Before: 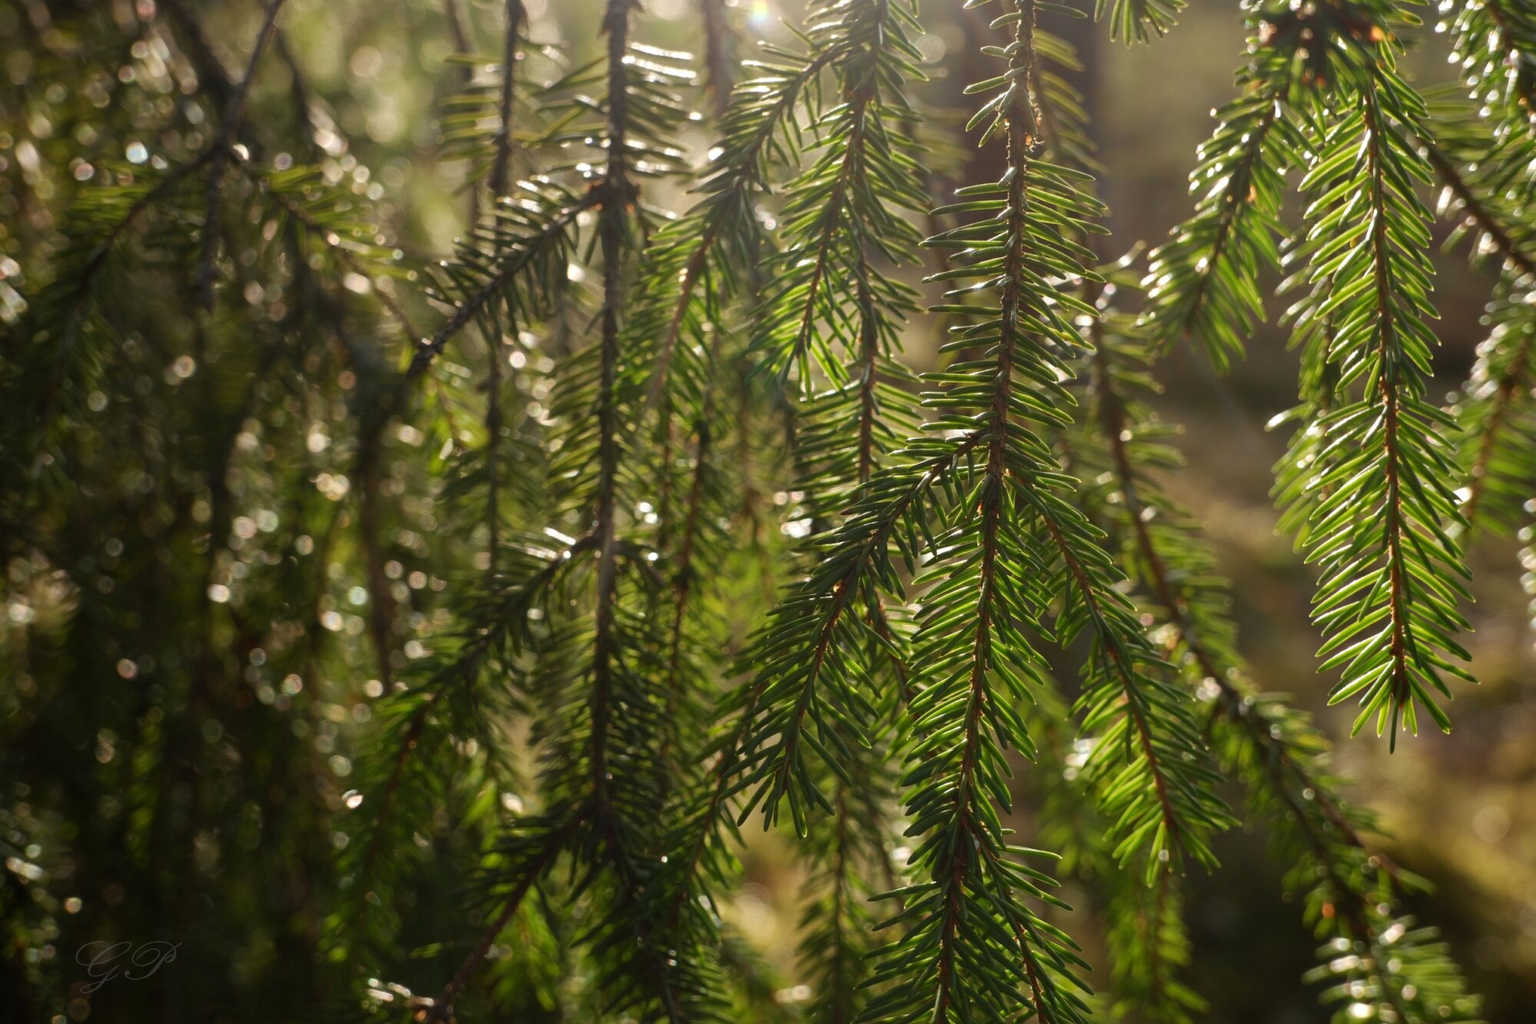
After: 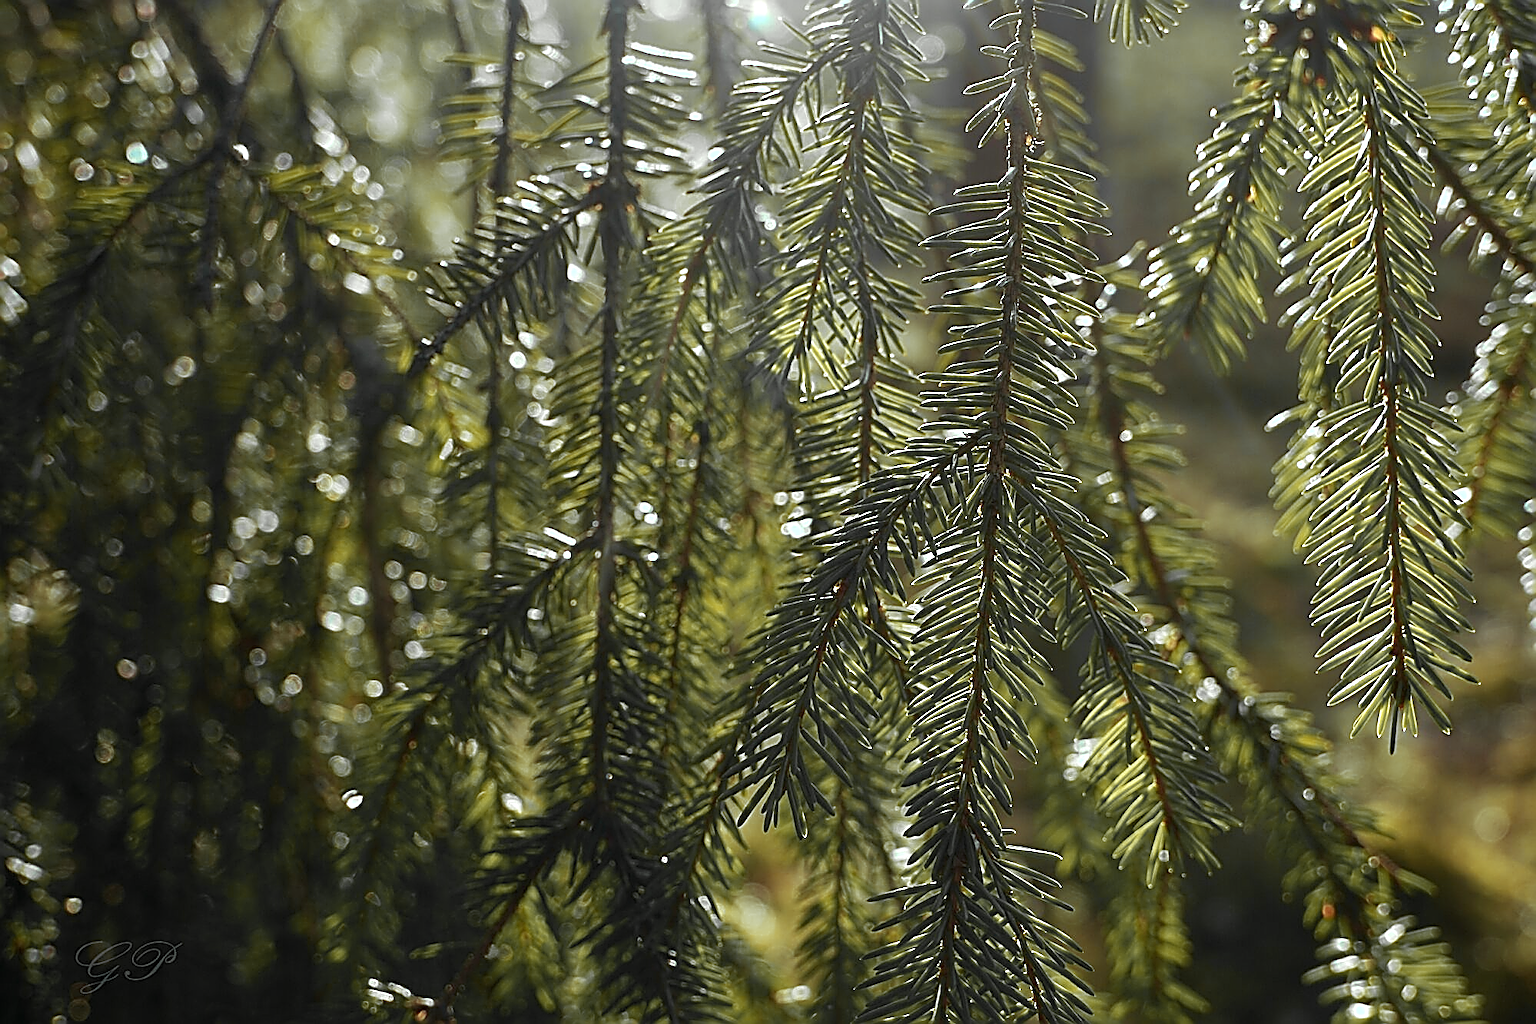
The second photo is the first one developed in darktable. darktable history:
color zones: curves: ch1 [(0.29, 0.492) (0.373, 0.185) (0.509, 0.481)]; ch2 [(0.25, 0.462) (0.749, 0.457)], mix 40.67%
sharpen: amount 2
color balance: mode lift, gamma, gain (sRGB), lift [0.997, 0.979, 1.021, 1.011], gamma [1, 1.084, 0.916, 0.998], gain [1, 0.87, 1.13, 1.101], contrast 4.55%, contrast fulcrum 38.24%, output saturation 104.09%
